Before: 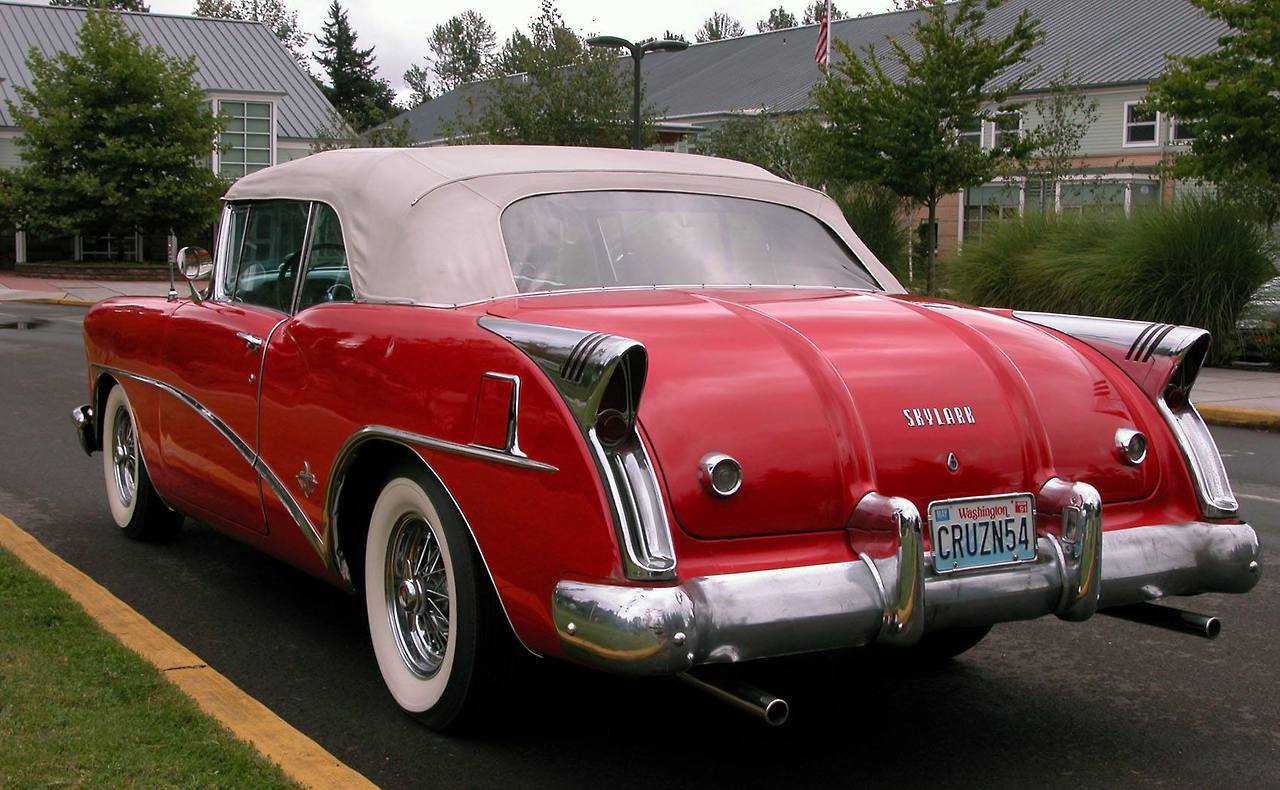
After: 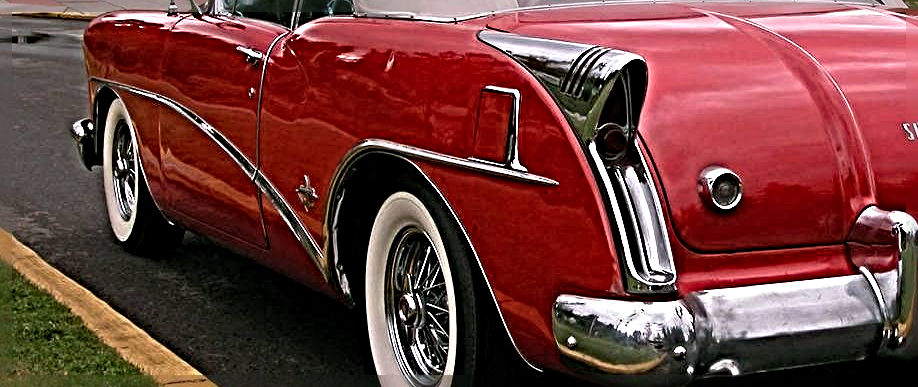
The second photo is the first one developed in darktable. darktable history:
crop: top 36.306%, right 28.248%, bottom 14.656%
tone equalizer: edges refinement/feathering 500, mask exposure compensation -1.57 EV, preserve details no
sharpen: radius 6.263, amount 1.796, threshold 0.04
